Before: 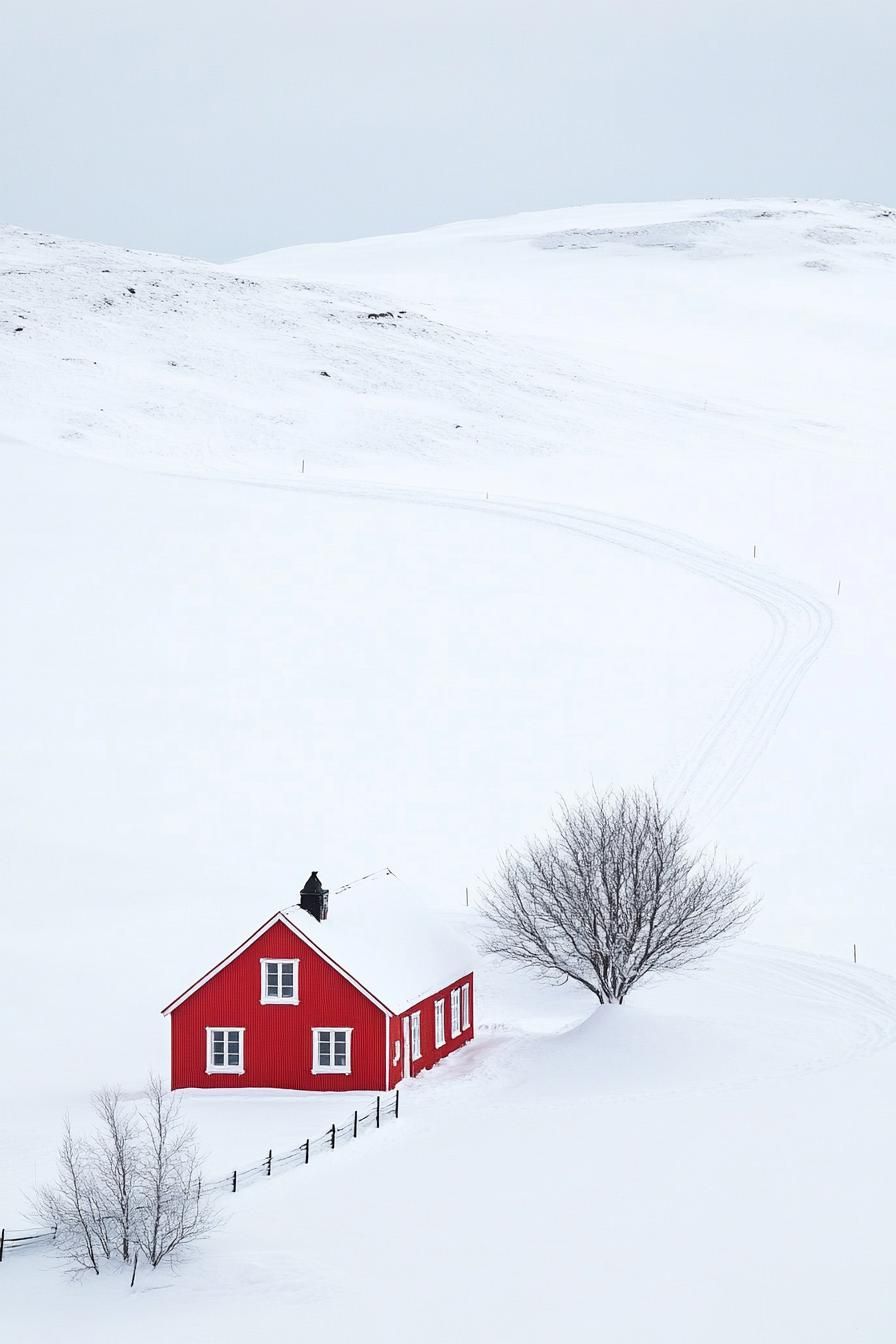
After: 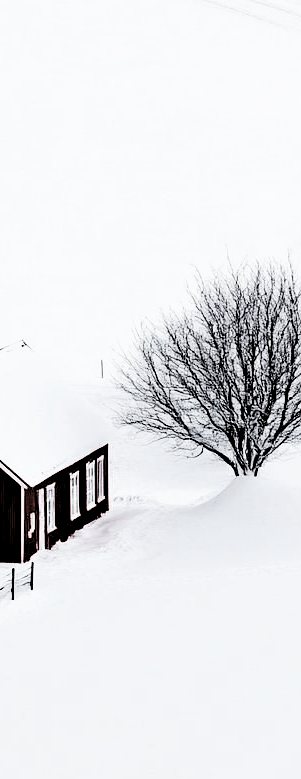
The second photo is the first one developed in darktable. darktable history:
base curve: curves: ch0 [(0, 0) (0.028, 0.03) (0.121, 0.232) (0.46, 0.748) (0.859, 0.968) (1, 1)], preserve colors none
levels: levels [0.514, 0.759, 1]
shadows and highlights: radius 127.55, shadows 21.15, highlights -22.33, low approximation 0.01
crop: left 40.744%, top 39.31%, right 25.613%, bottom 2.728%
tone equalizer: on, module defaults
